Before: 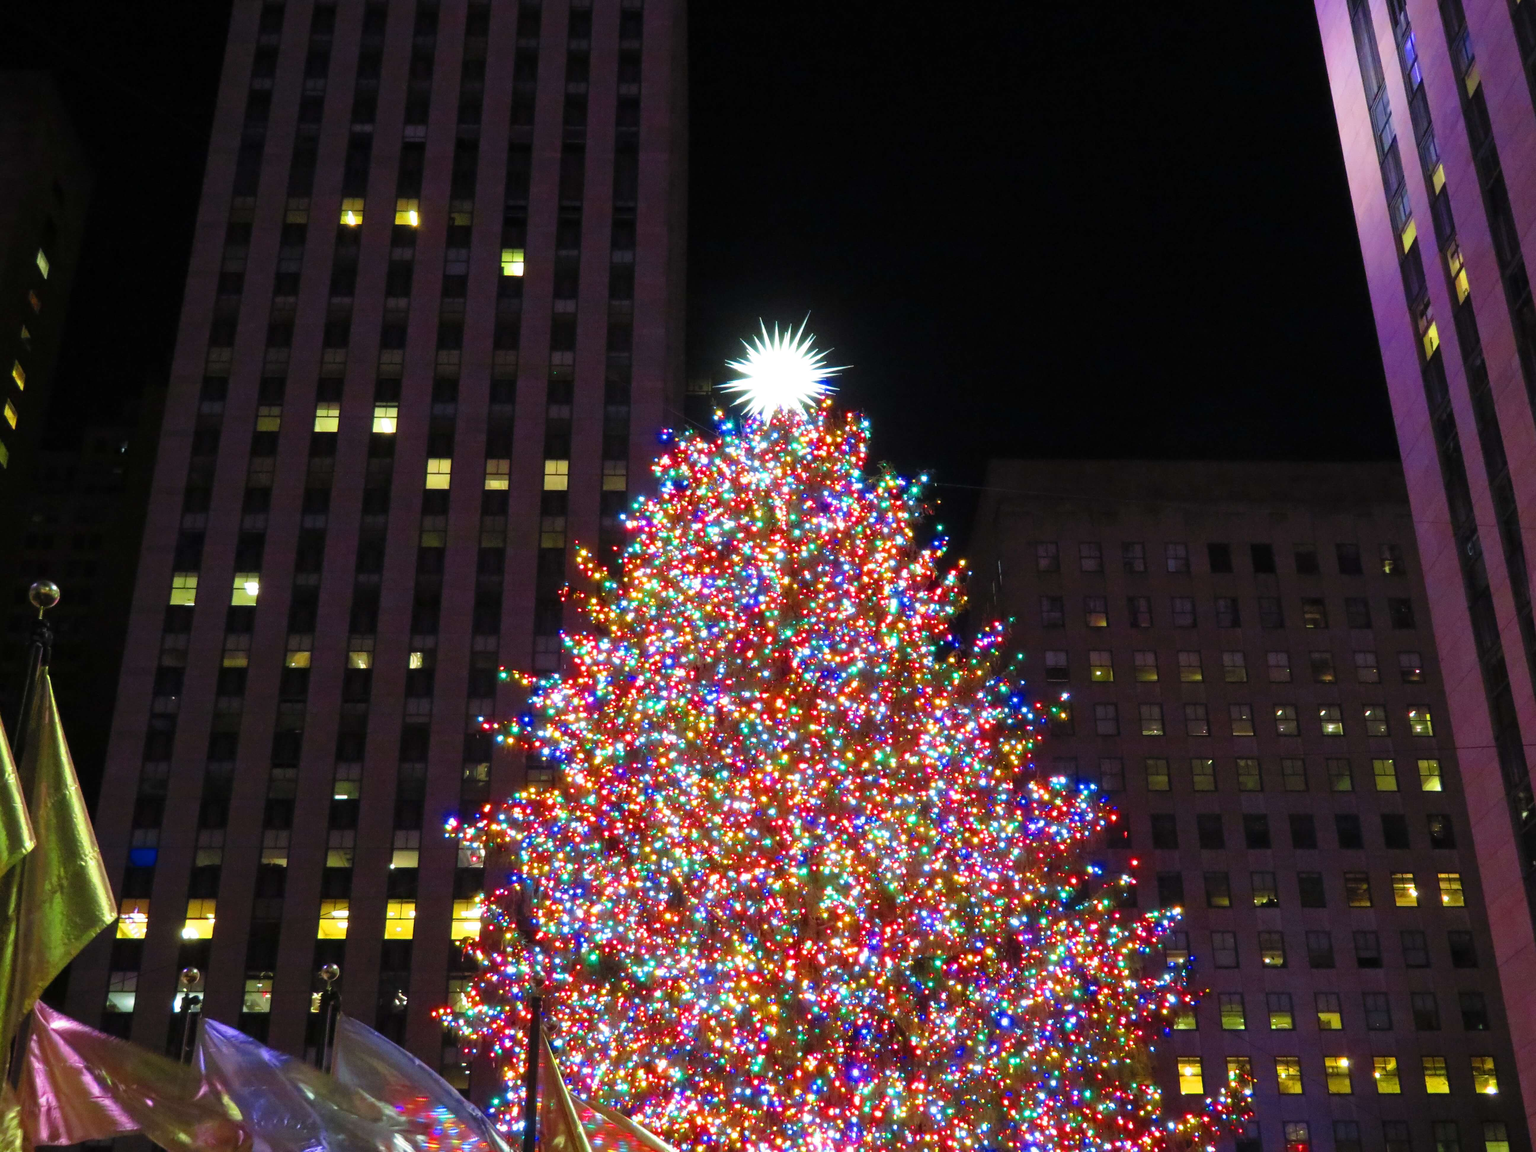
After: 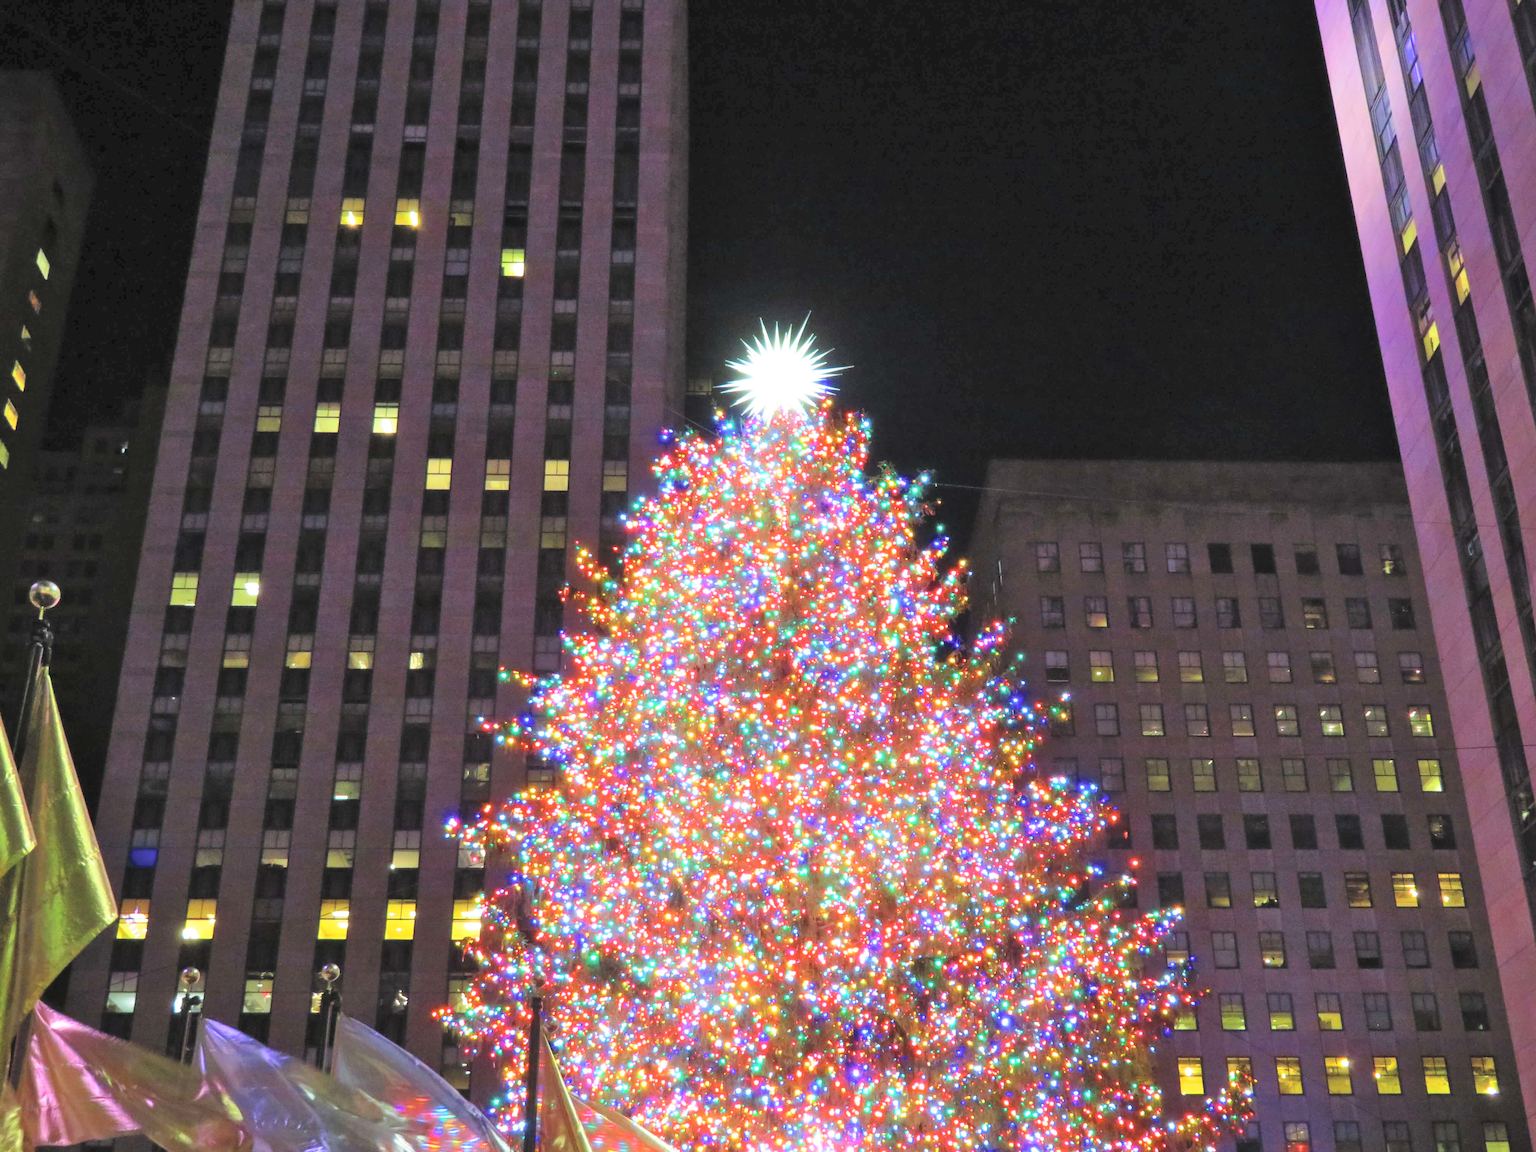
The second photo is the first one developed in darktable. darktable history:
contrast brightness saturation: brightness 0.285
shadows and highlights: highlights 69.11, soften with gaussian
